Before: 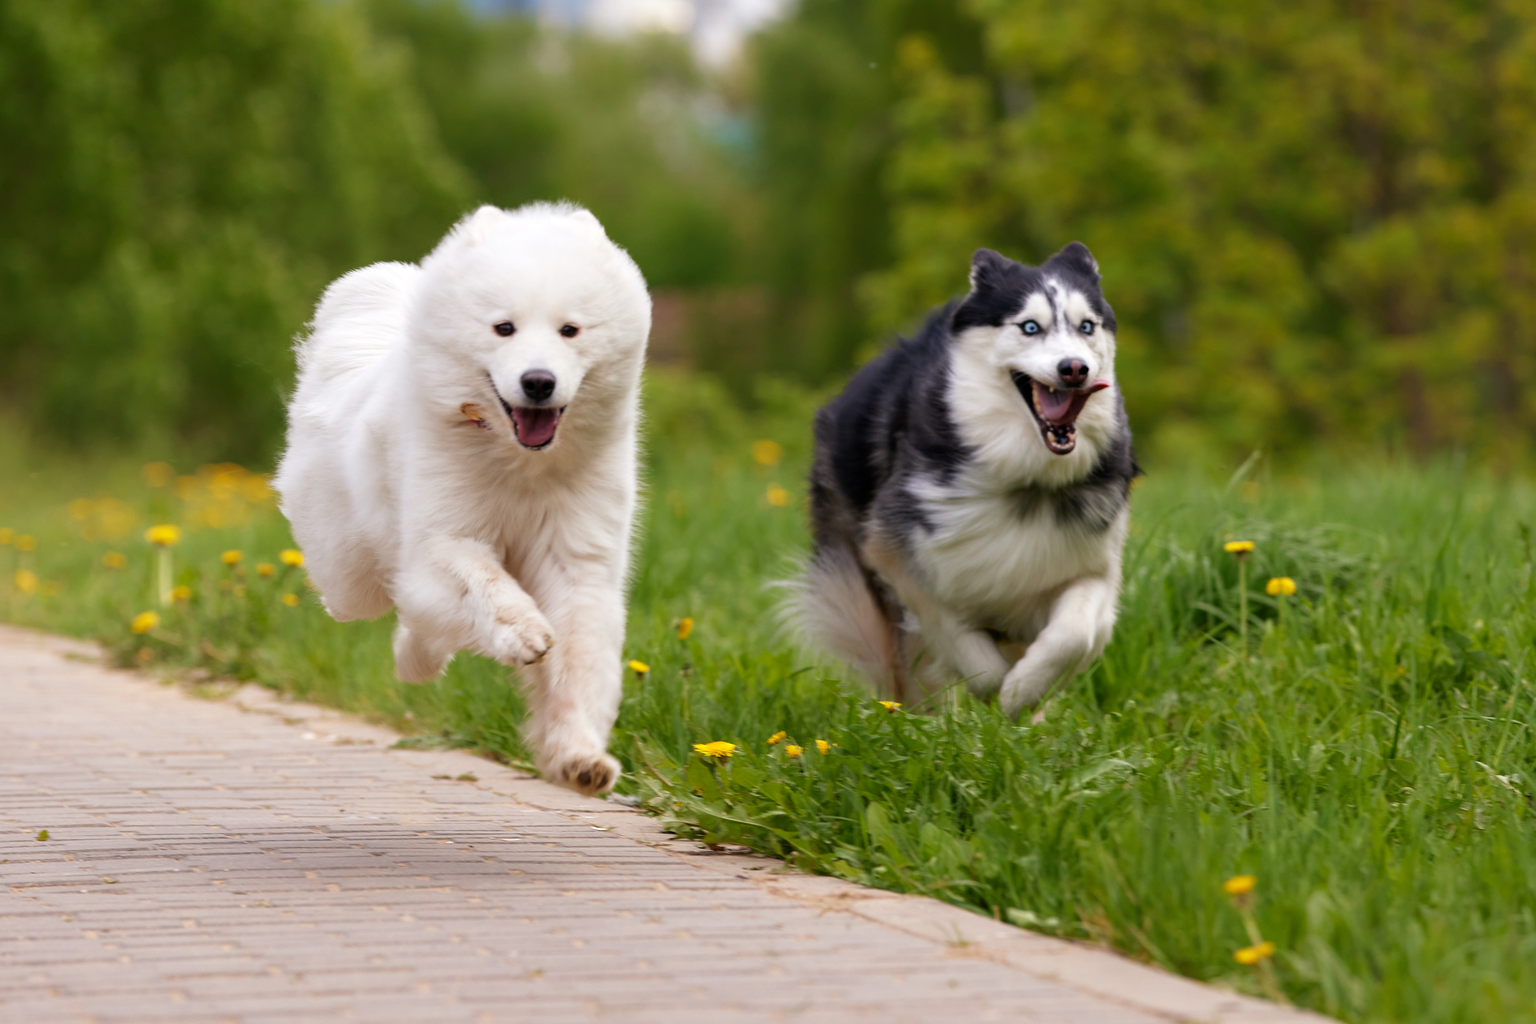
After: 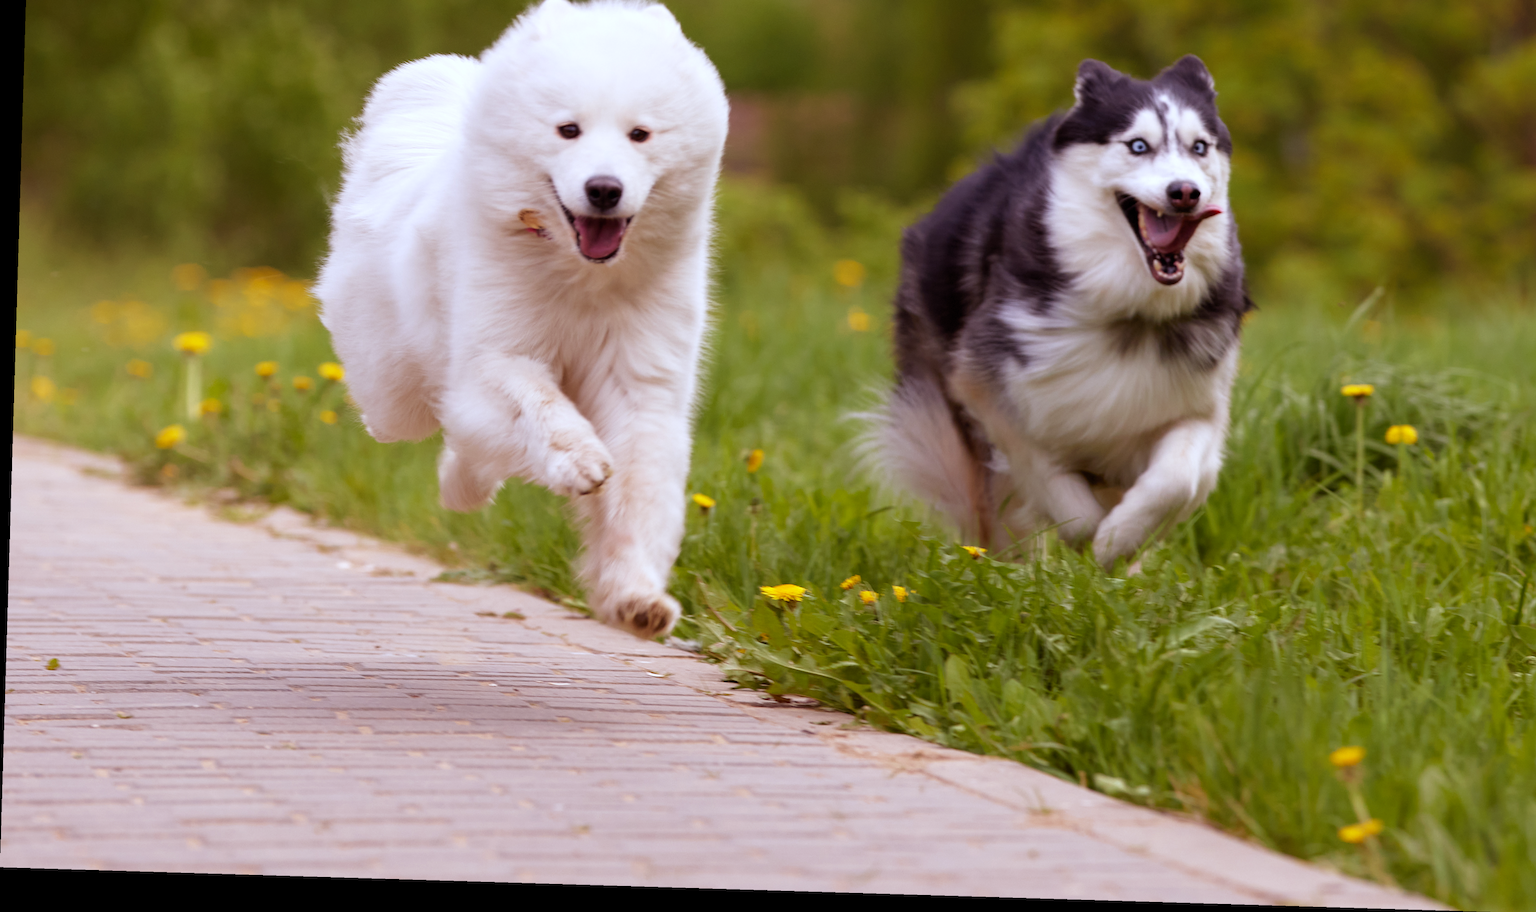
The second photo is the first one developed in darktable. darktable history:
rgb levels: mode RGB, independent channels, levels [[0, 0.474, 1], [0, 0.5, 1], [0, 0.5, 1]]
rotate and perspective: rotation 1.72°, automatic cropping off
white balance: red 0.954, blue 1.079
crop: top 20.916%, right 9.437%, bottom 0.316%
